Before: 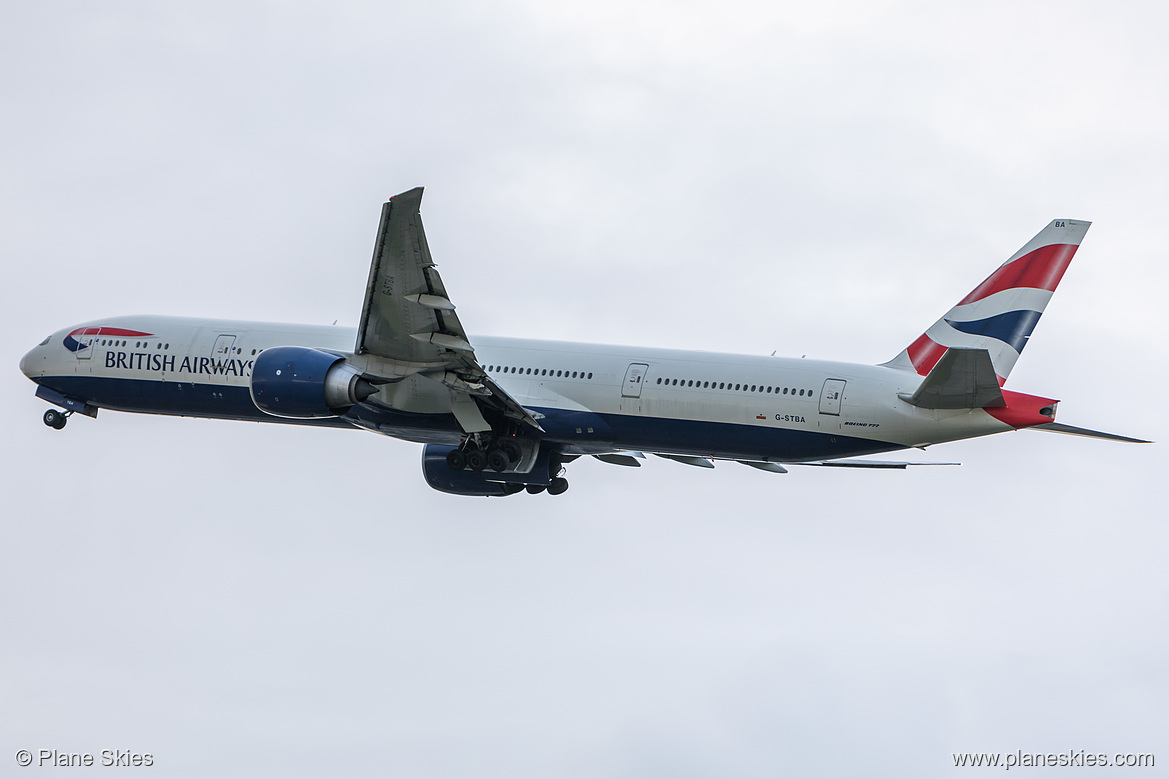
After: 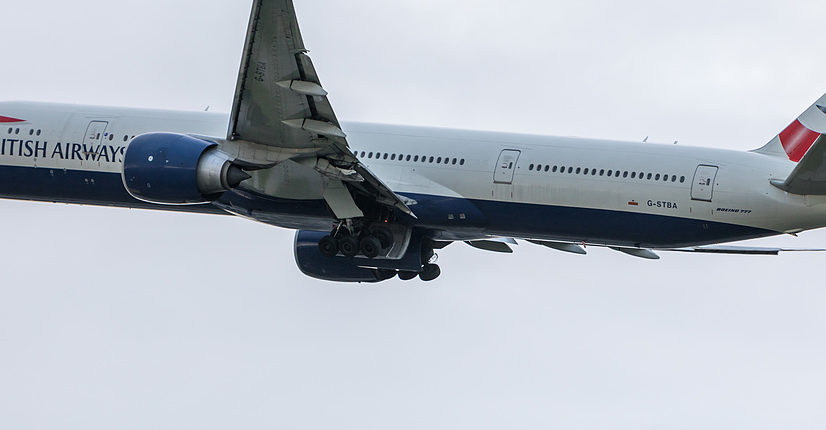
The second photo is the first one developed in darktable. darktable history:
crop: left 11.007%, top 27.513%, right 18.306%, bottom 17.284%
